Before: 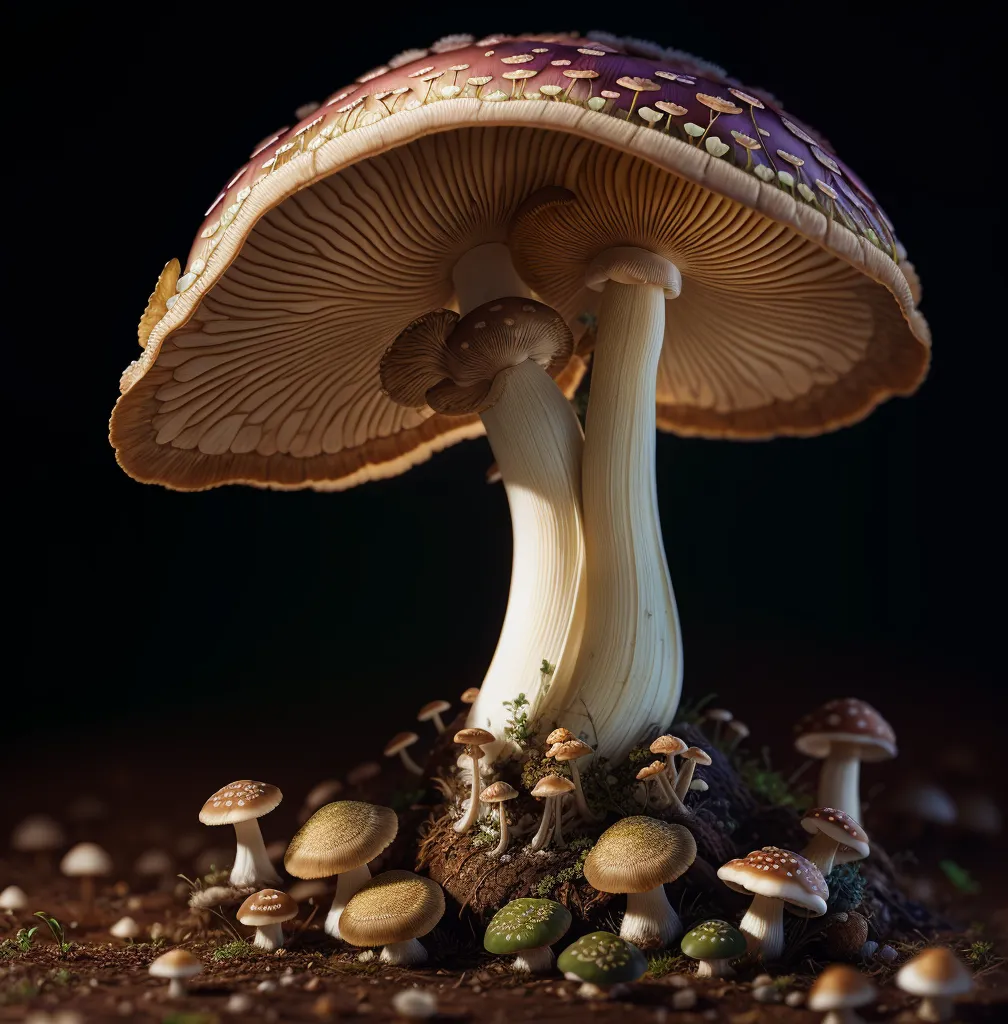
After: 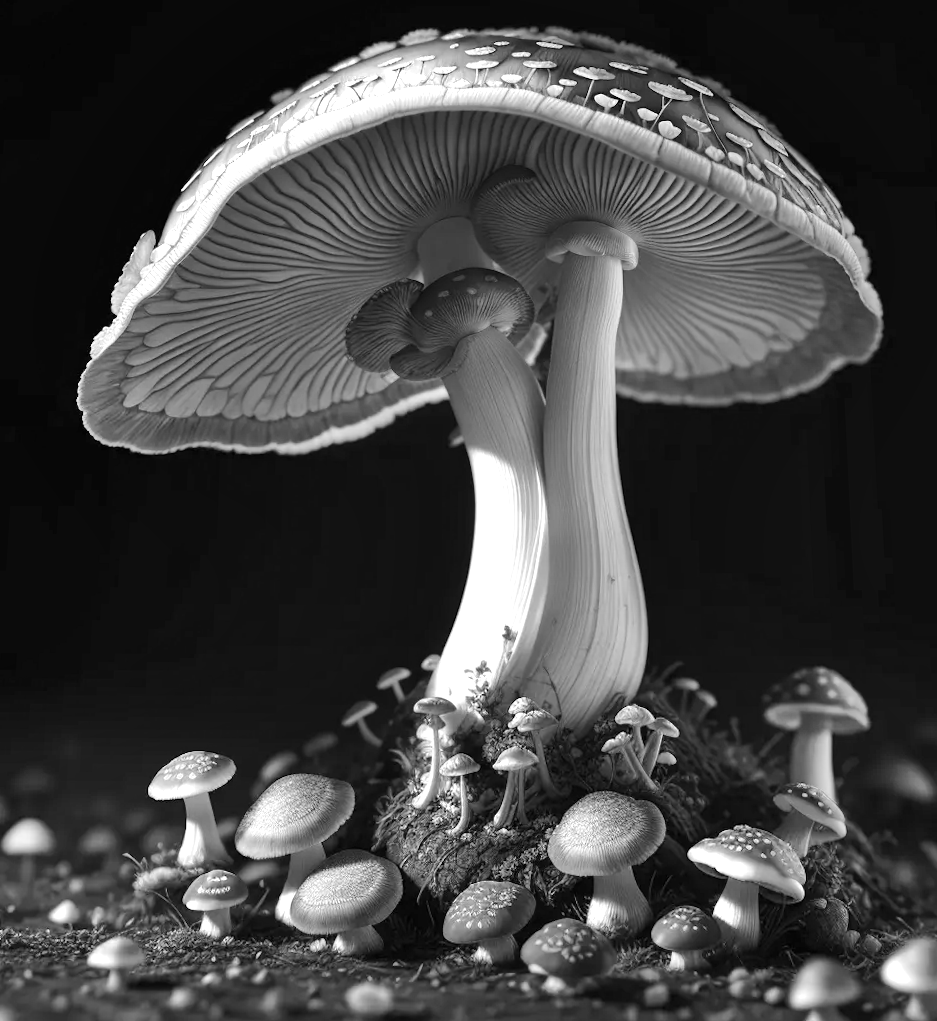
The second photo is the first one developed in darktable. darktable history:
rotate and perspective: rotation 0.215°, lens shift (vertical) -0.139, crop left 0.069, crop right 0.939, crop top 0.002, crop bottom 0.996
shadows and highlights: soften with gaussian
monochrome: a 30.25, b 92.03
exposure: black level correction 0, exposure 0.9 EV, compensate exposure bias true, compensate highlight preservation false
